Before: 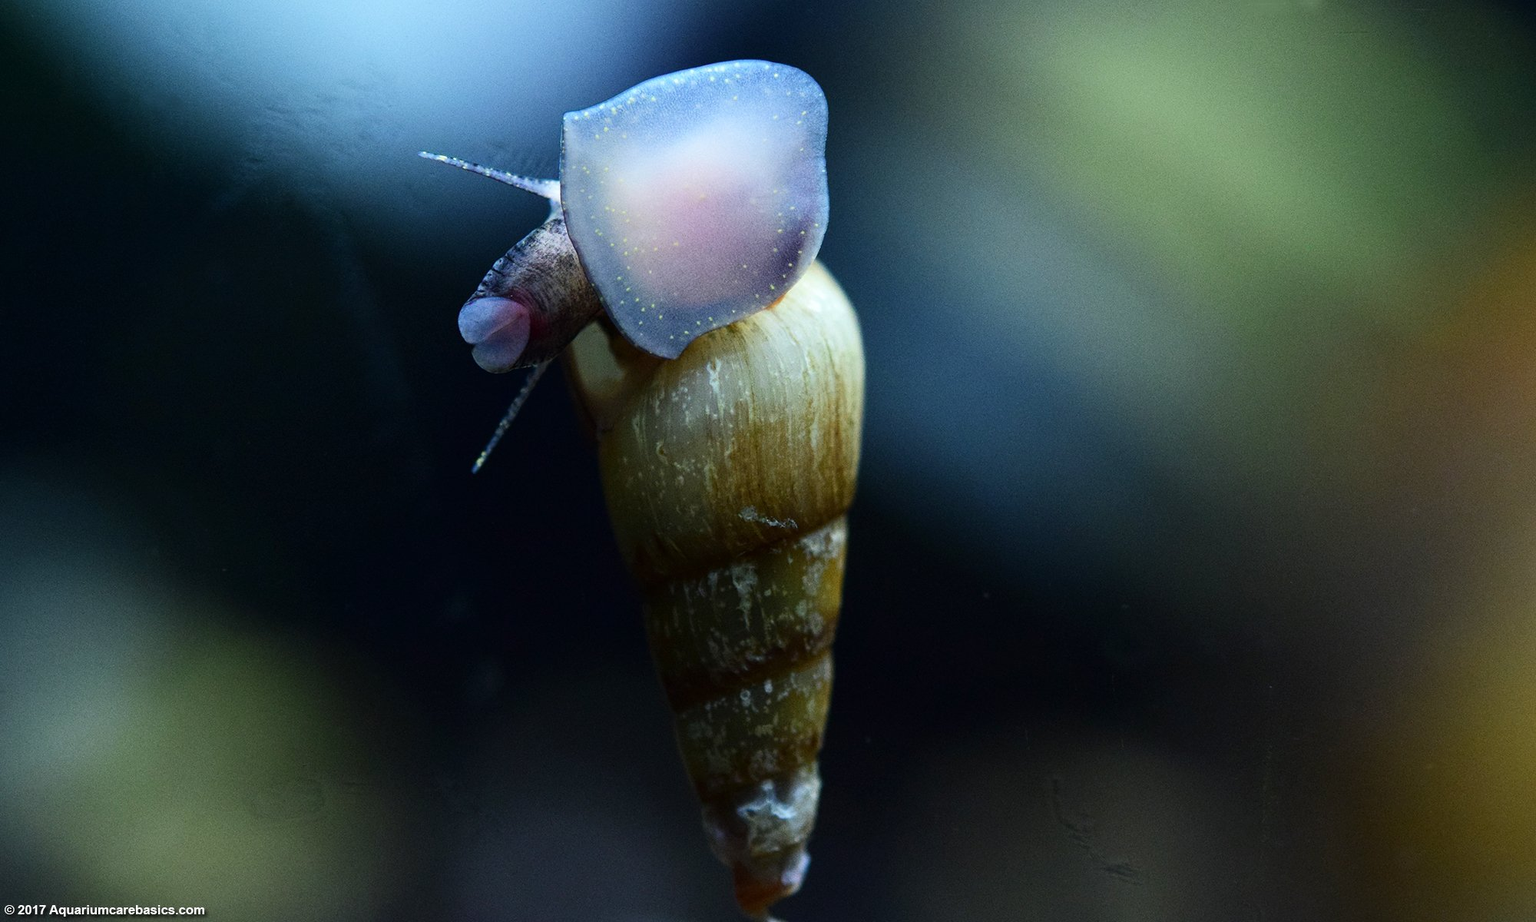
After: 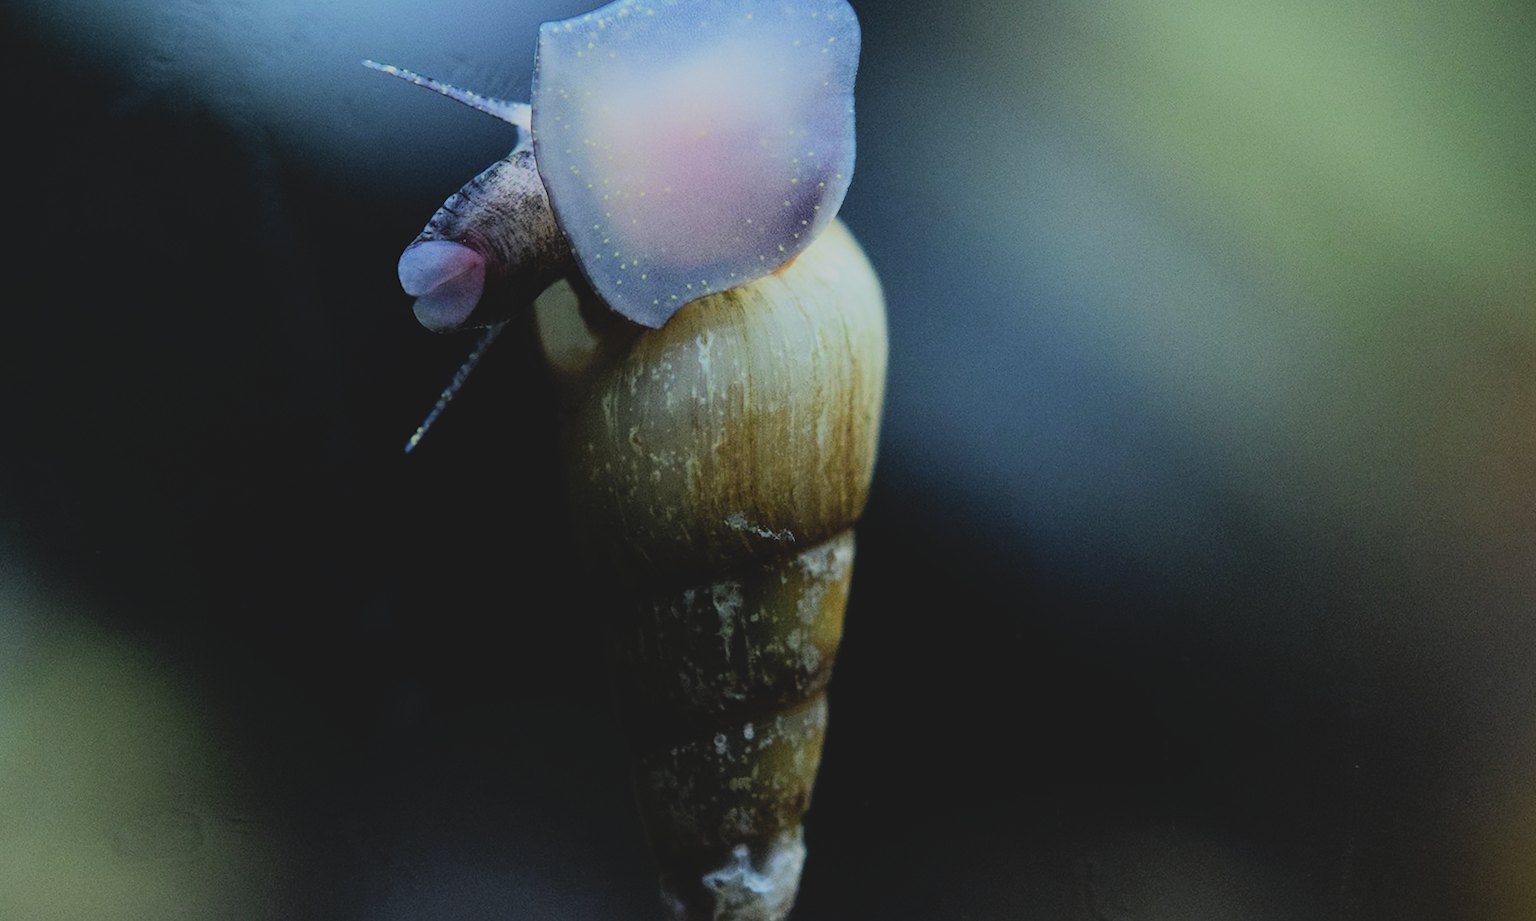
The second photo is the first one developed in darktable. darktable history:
crop and rotate: angle -3.27°, left 5.211%, top 5.211%, right 4.607%, bottom 4.607%
contrast brightness saturation: contrast -0.15, brightness 0.05, saturation -0.12
filmic rgb: black relative exposure -7.65 EV, white relative exposure 4.56 EV, hardness 3.61, color science v6 (2022)
